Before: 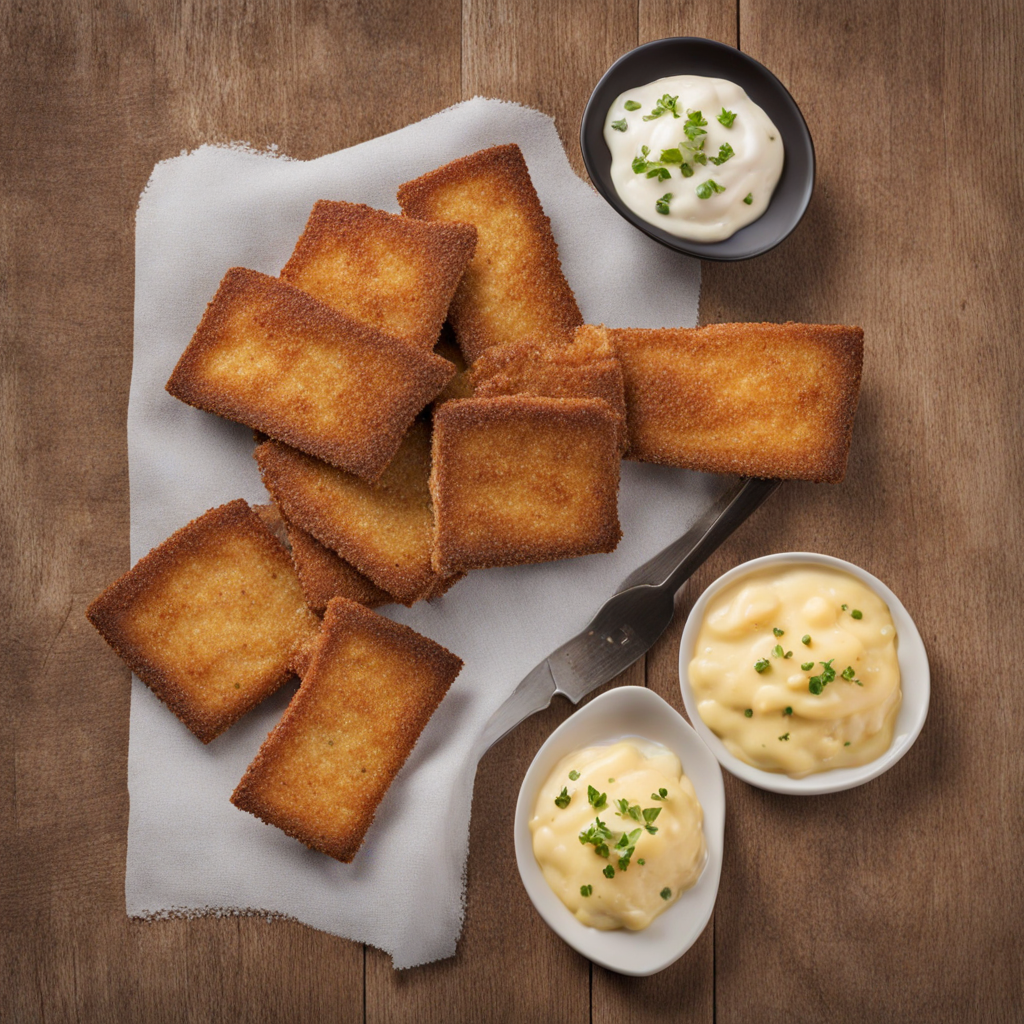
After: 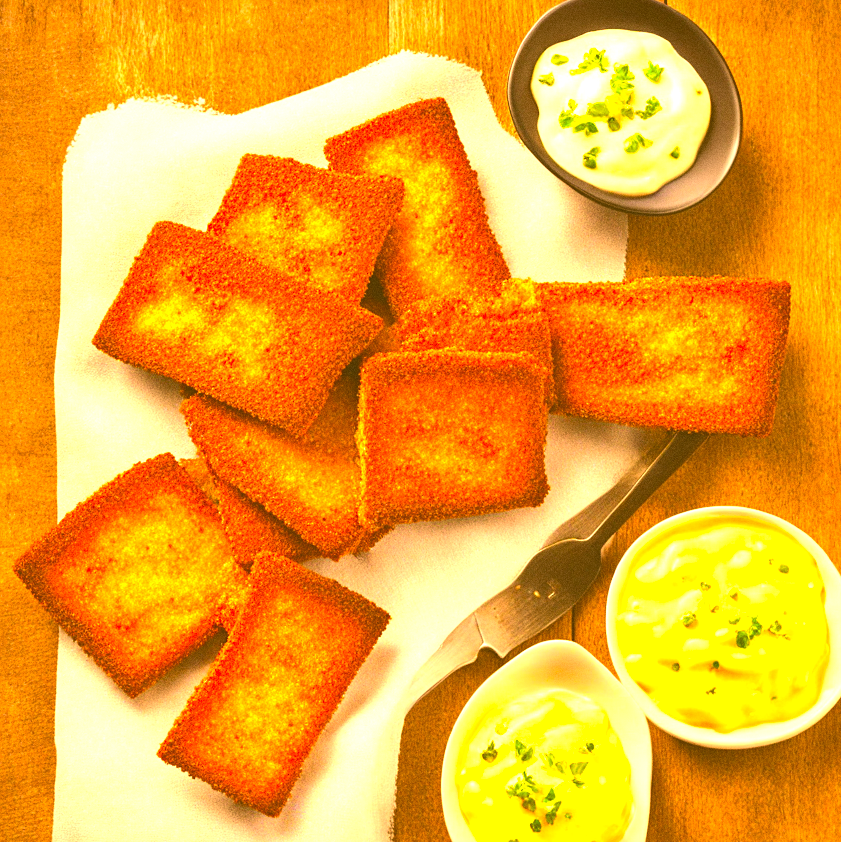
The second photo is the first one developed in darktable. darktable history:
tone equalizer: -8 EV -0.417 EV, -7 EV -0.389 EV, -6 EV -0.333 EV, -5 EV -0.222 EV, -3 EV 0.222 EV, -2 EV 0.333 EV, -1 EV 0.389 EV, +0 EV 0.417 EV, edges refinement/feathering 500, mask exposure compensation -1.57 EV, preserve details no
crop and rotate: left 7.196%, top 4.574%, right 10.605%, bottom 13.178%
exposure: black level correction -0.023, exposure 1.397 EV, compensate highlight preservation false
grain: coarseness 0.09 ISO
sharpen: amount 0.2
color correction: highlights a* 10.44, highlights b* 30.04, shadows a* 2.73, shadows b* 17.51, saturation 1.72
